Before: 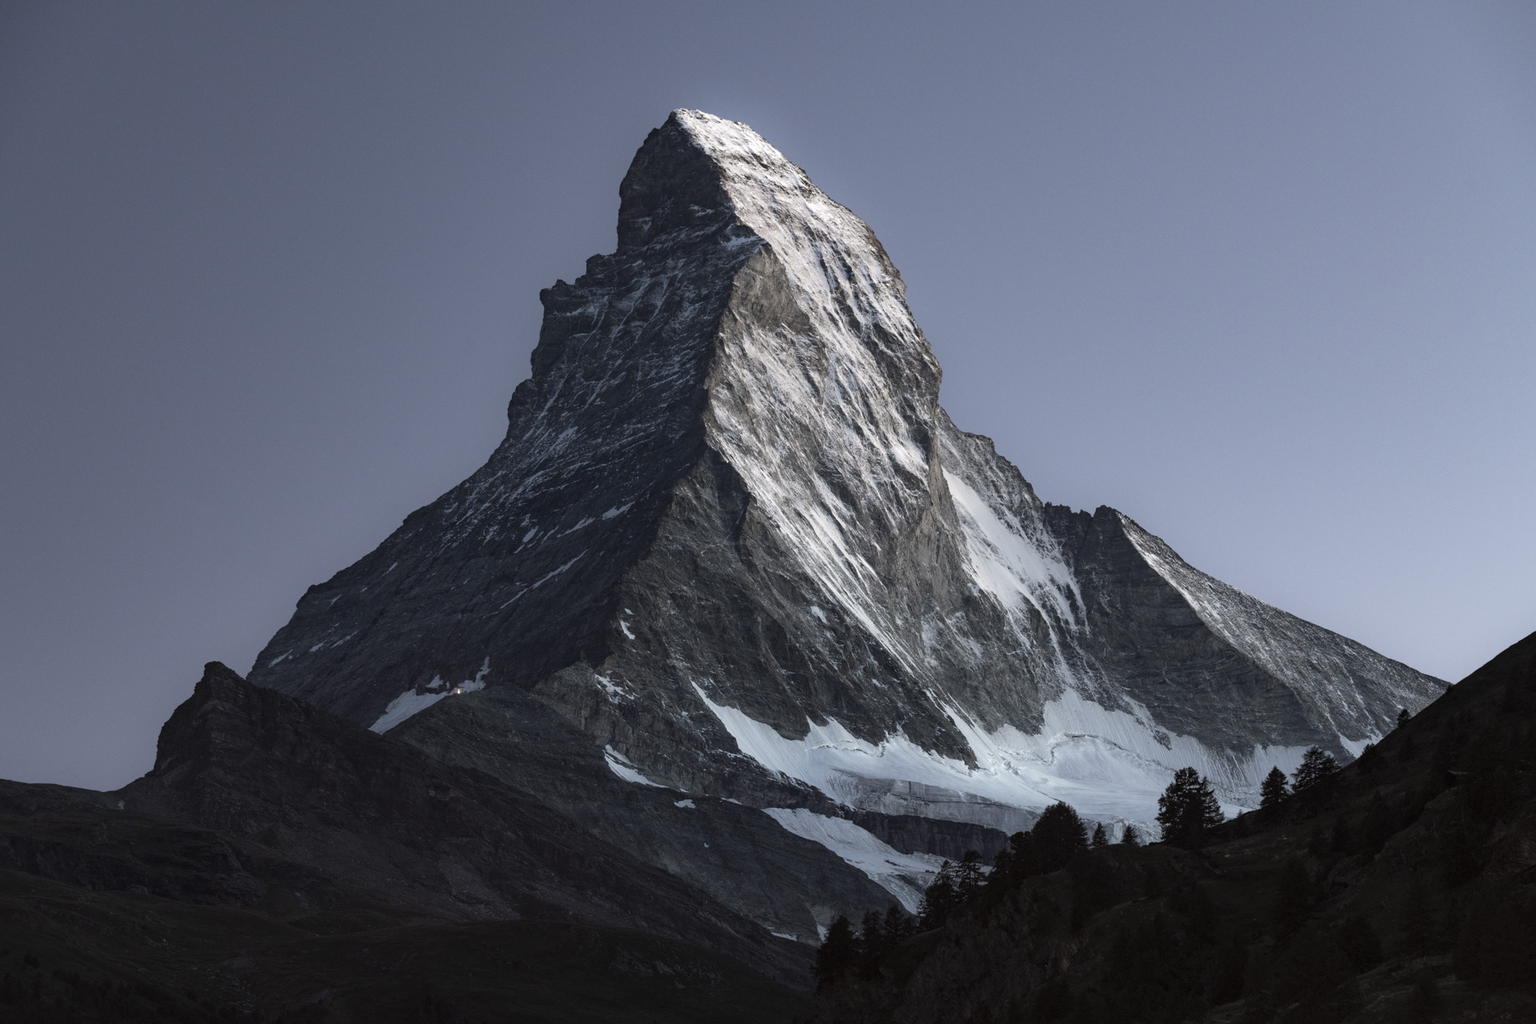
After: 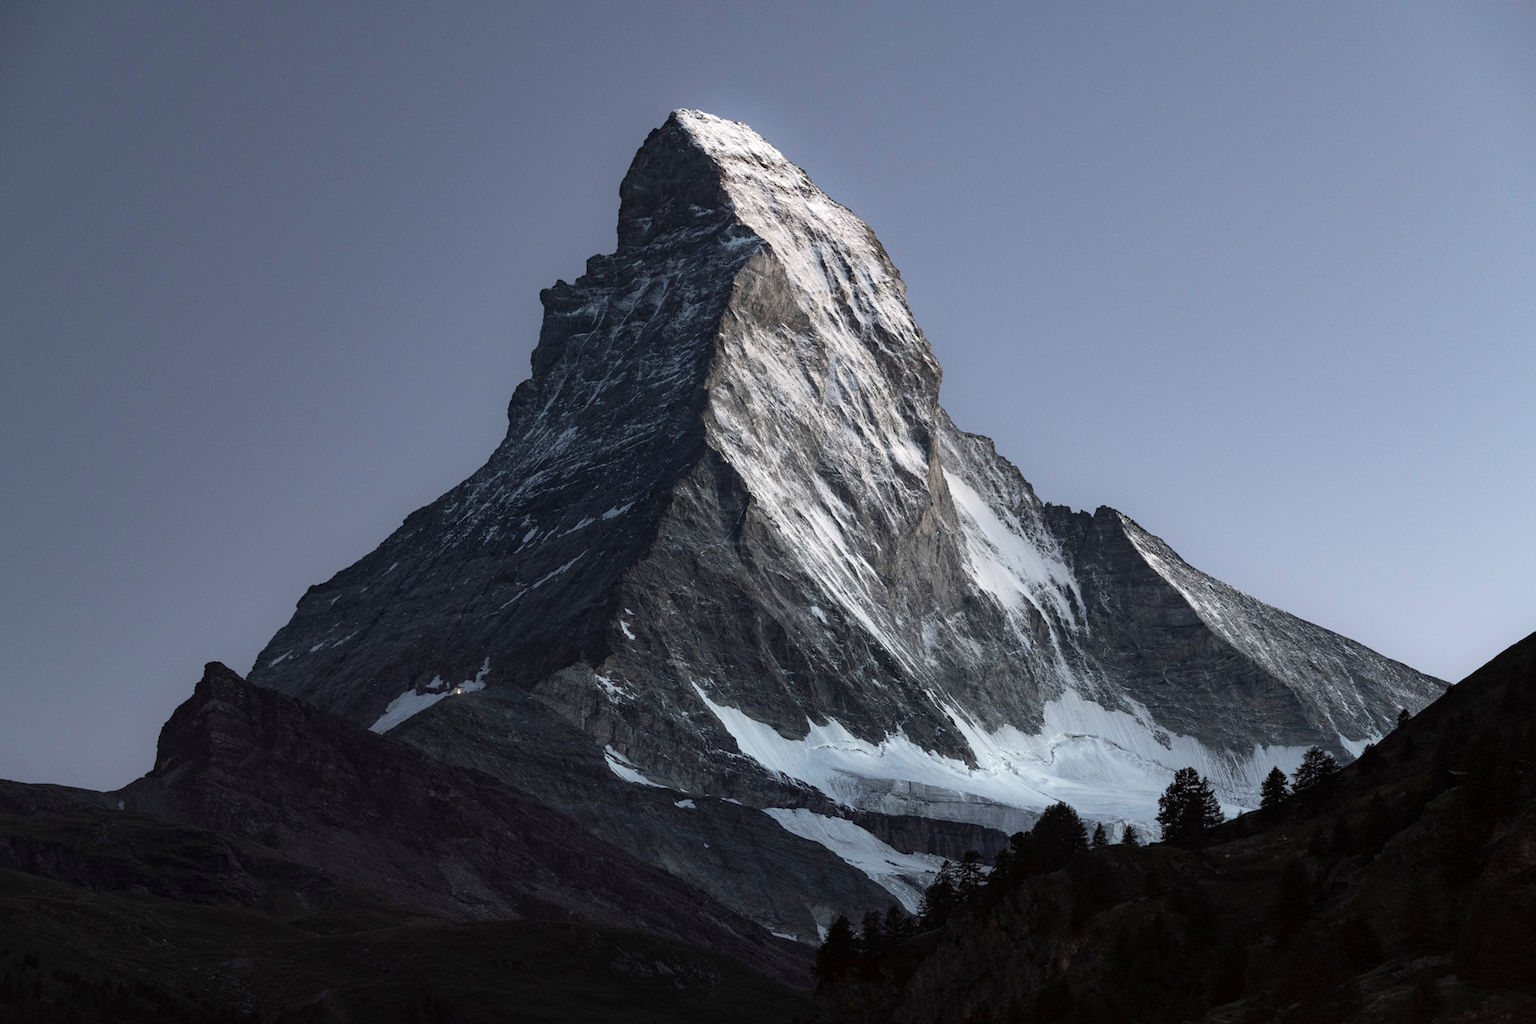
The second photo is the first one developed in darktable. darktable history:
tone curve: curves: ch0 [(0, 0) (0.003, 0.003) (0.011, 0.011) (0.025, 0.026) (0.044, 0.046) (0.069, 0.072) (0.1, 0.103) (0.136, 0.141) (0.177, 0.184) (0.224, 0.233) (0.277, 0.287) (0.335, 0.348) (0.399, 0.414) (0.468, 0.486) (0.543, 0.563) (0.623, 0.647) (0.709, 0.736) (0.801, 0.831) (0.898, 0.92) (1, 1)], color space Lab, independent channels, preserve colors none
